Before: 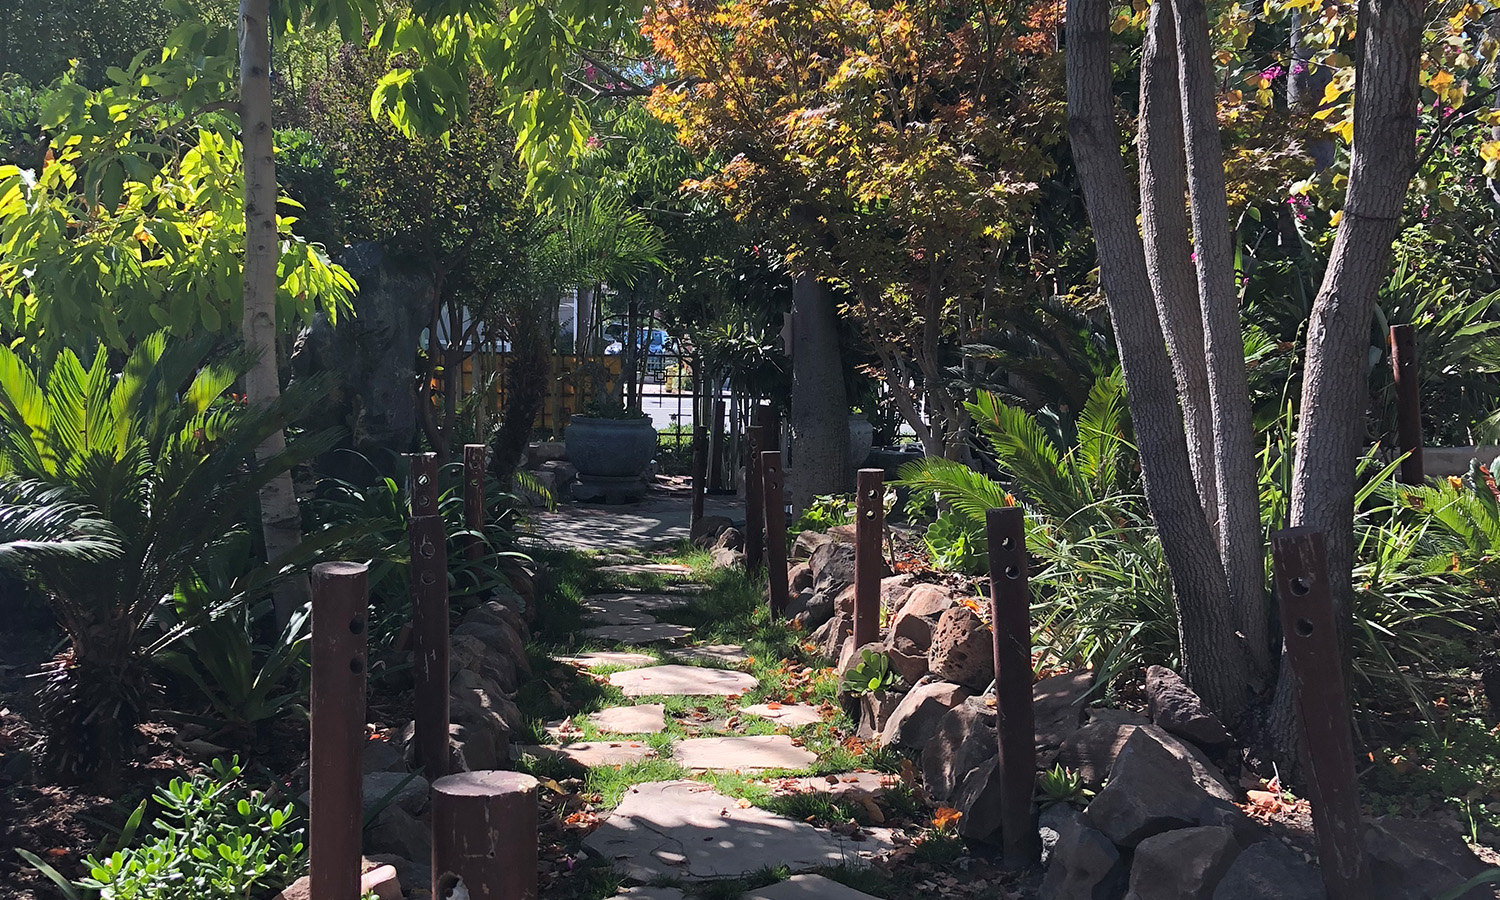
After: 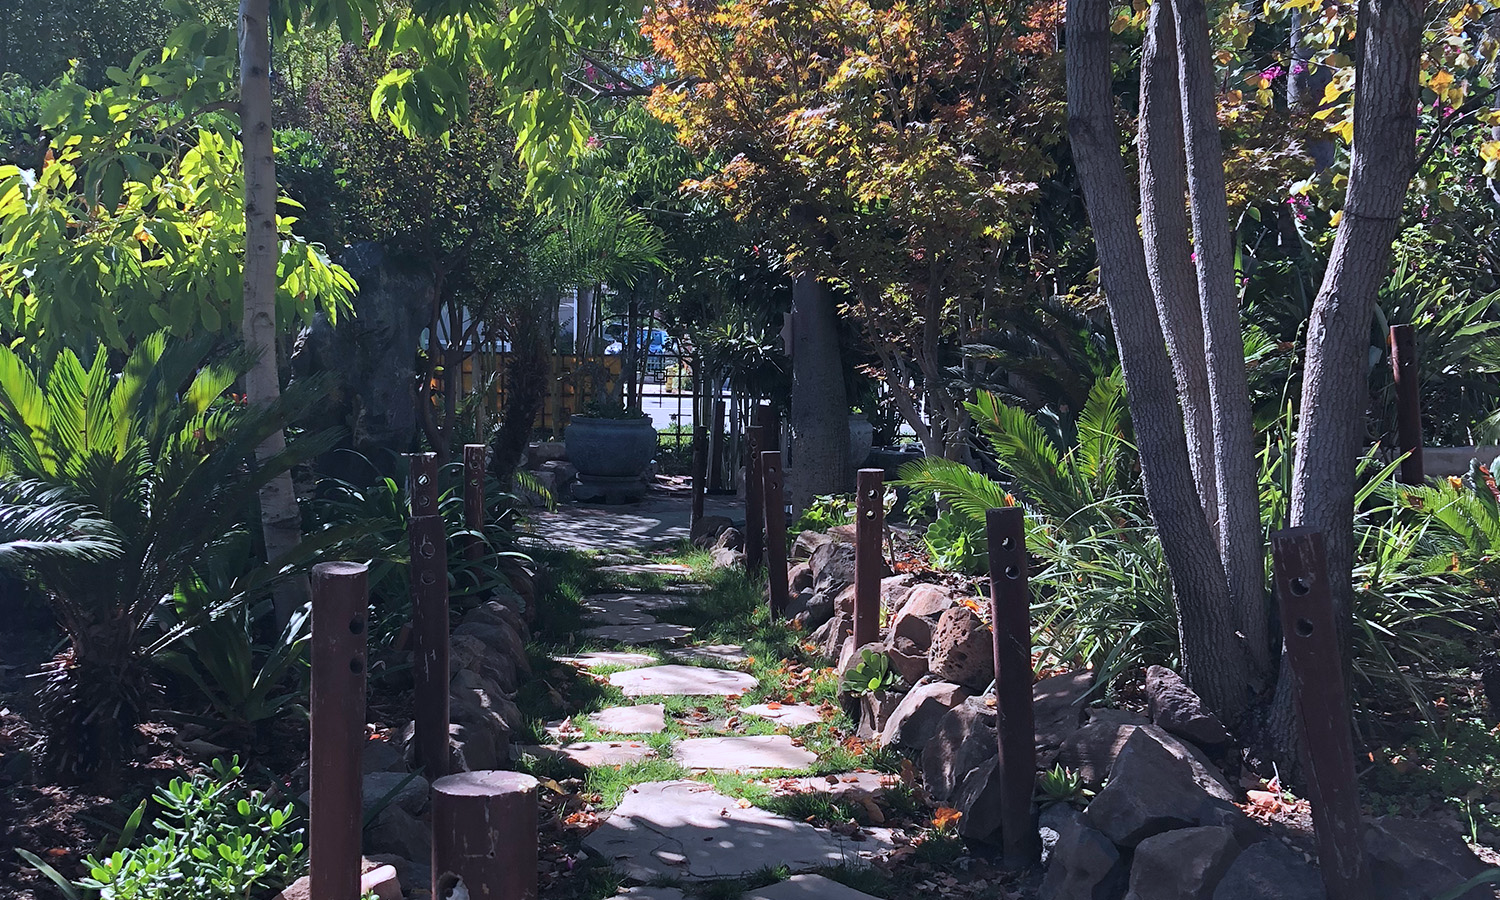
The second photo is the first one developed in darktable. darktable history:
color calibration: illuminant as shot in camera, x 0.37, y 0.382, temperature 4317.05 K
